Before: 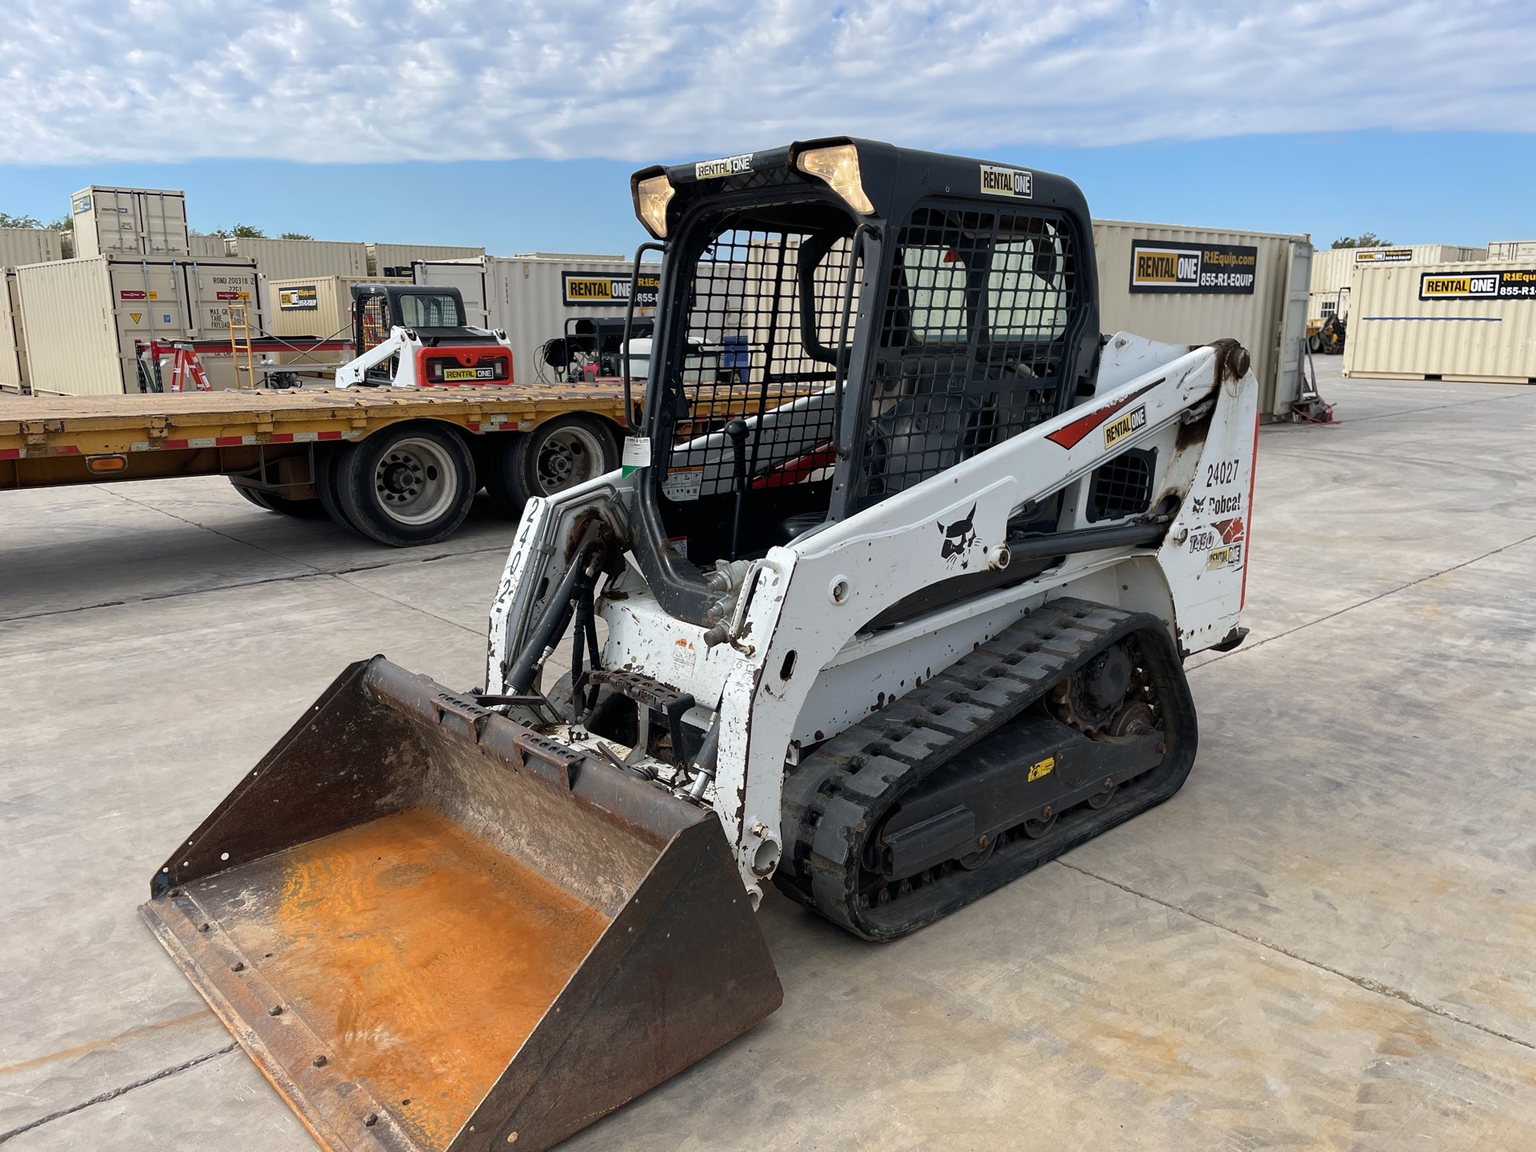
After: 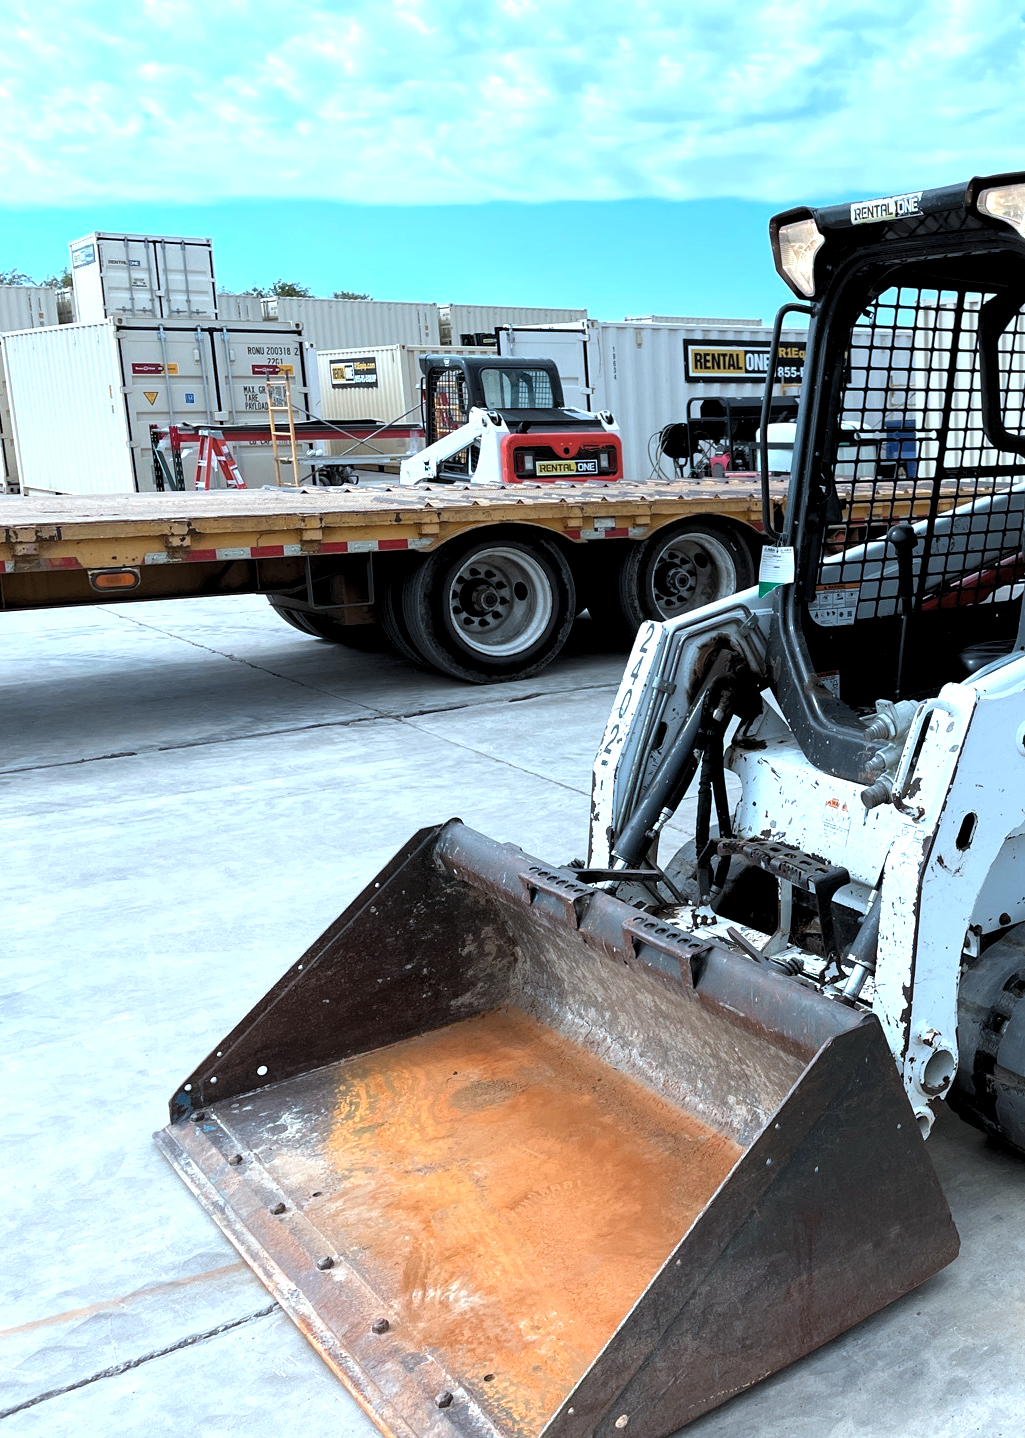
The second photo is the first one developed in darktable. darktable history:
crop: left 1.012%, right 45.587%, bottom 0.088%
exposure: black level correction 0, exposure 0.499 EV, compensate highlight preservation false
levels: levels [0.062, 0.494, 0.925]
color correction: highlights a* -8.81, highlights b* -23.14
